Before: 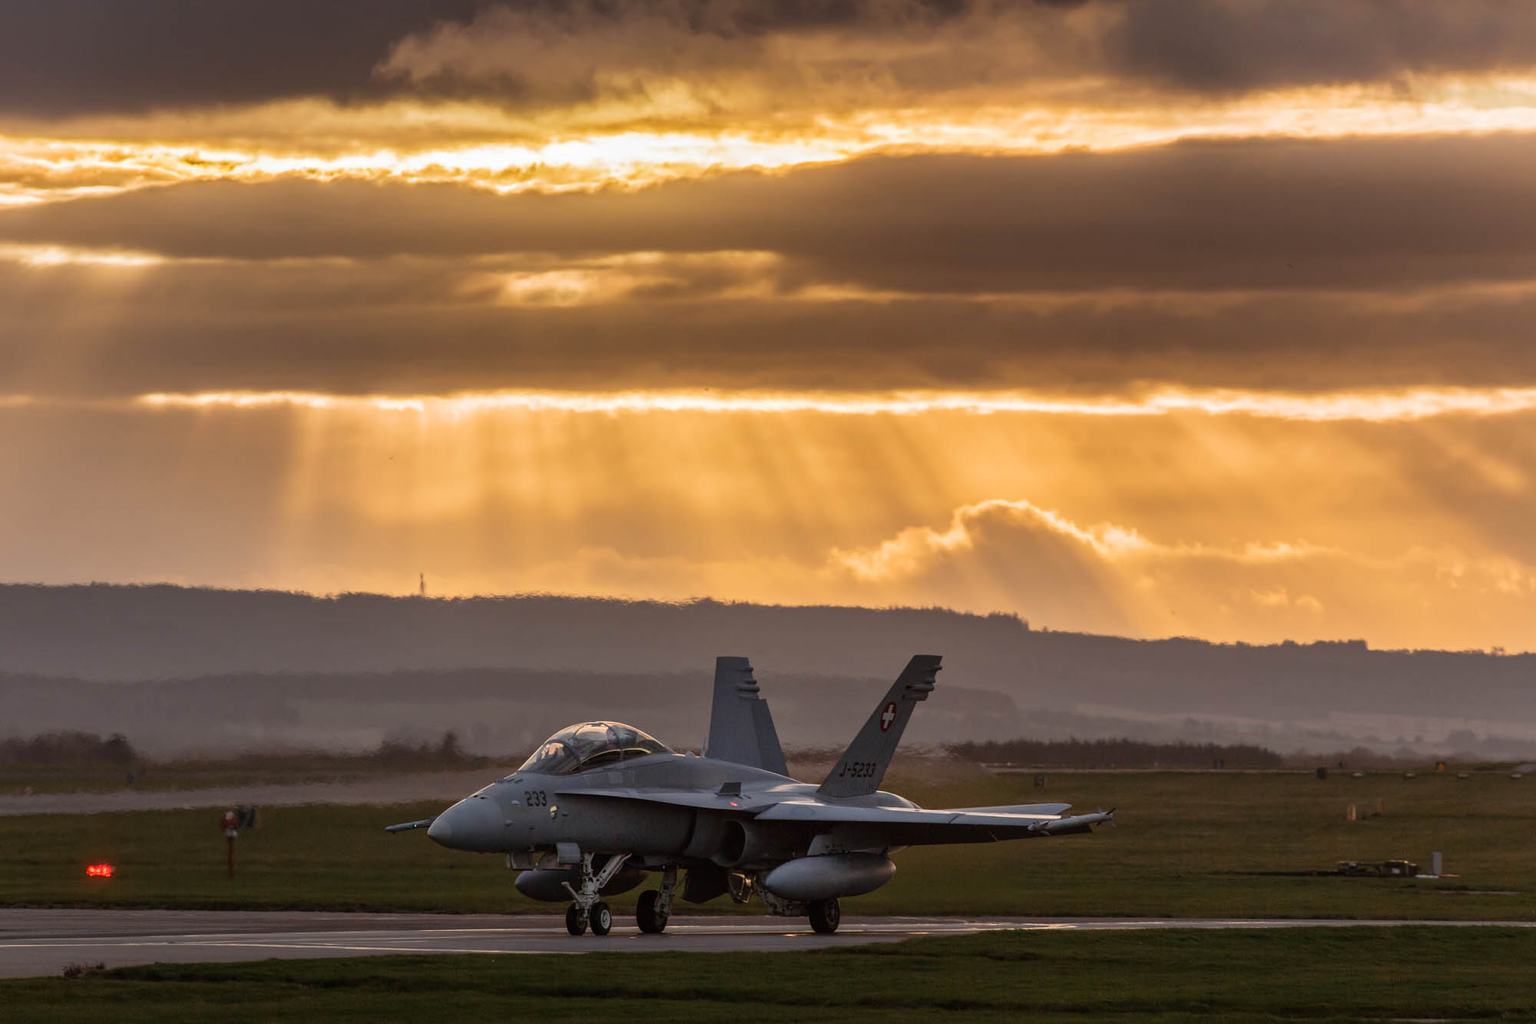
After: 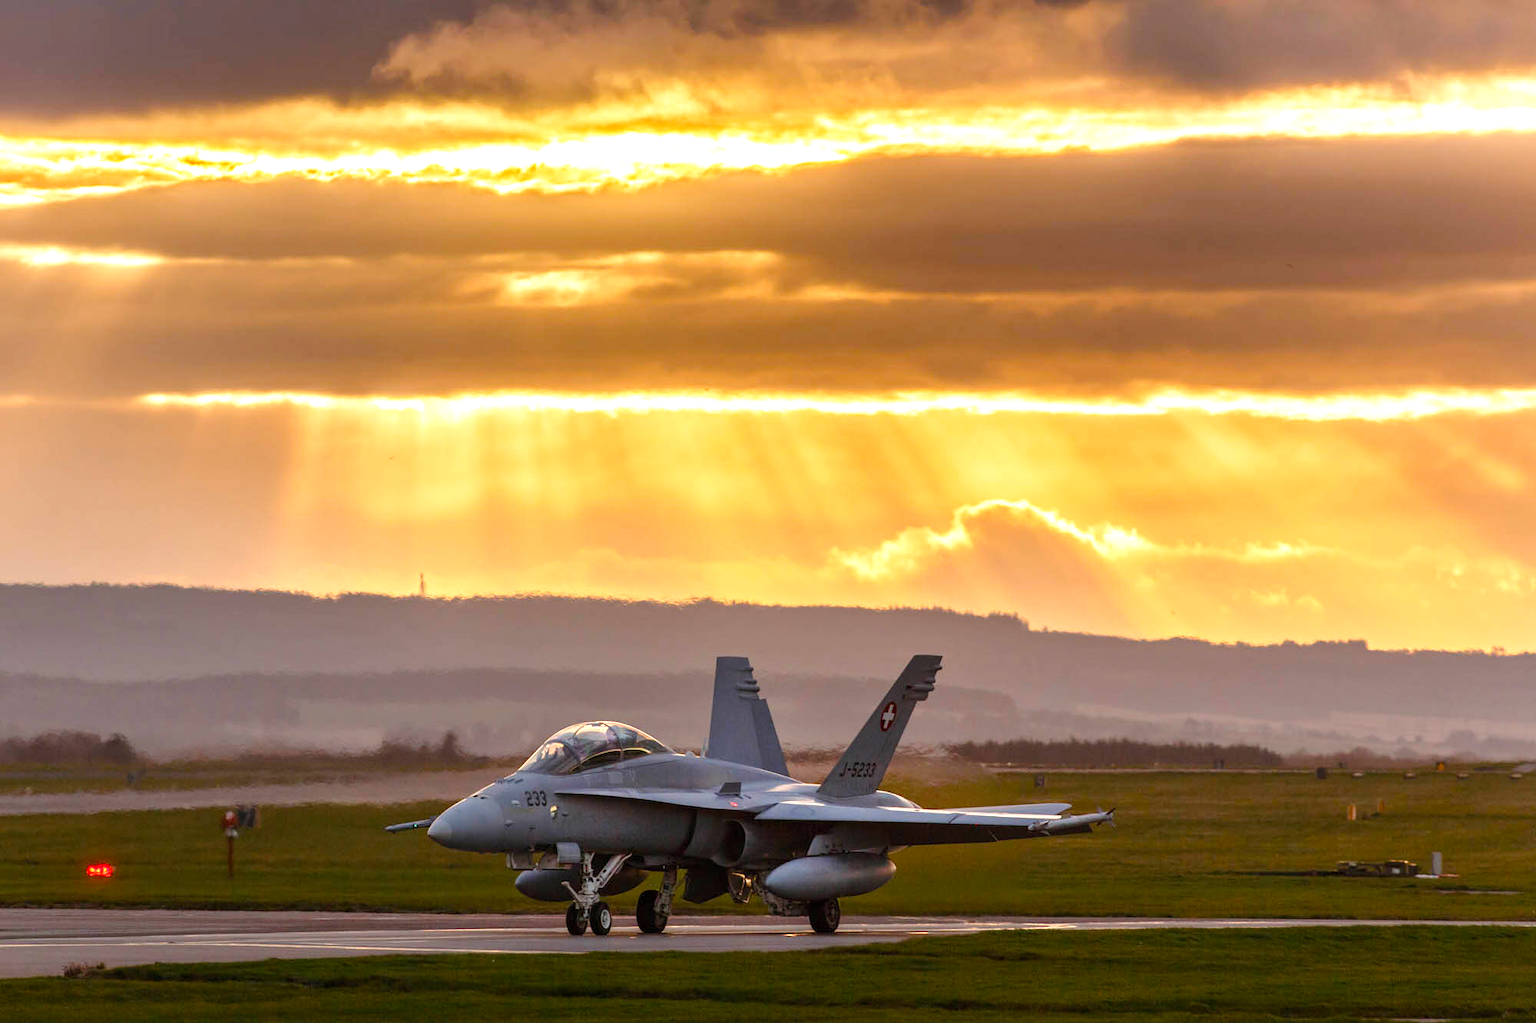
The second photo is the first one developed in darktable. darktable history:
exposure: black level correction 0, exposure 0.703 EV, compensate highlight preservation false
levels: levels [0.016, 0.492, 0.969]
color balance rgb: perceptual saturation grading › global saturation 20%, perceptual saturation grading › highlights -14.181%, perceptual saturation grading › shadows 49.289%, perceptual brilliance grading › mid-tones 9.136%, perceptual brilliance grading › shadows 14.546%
